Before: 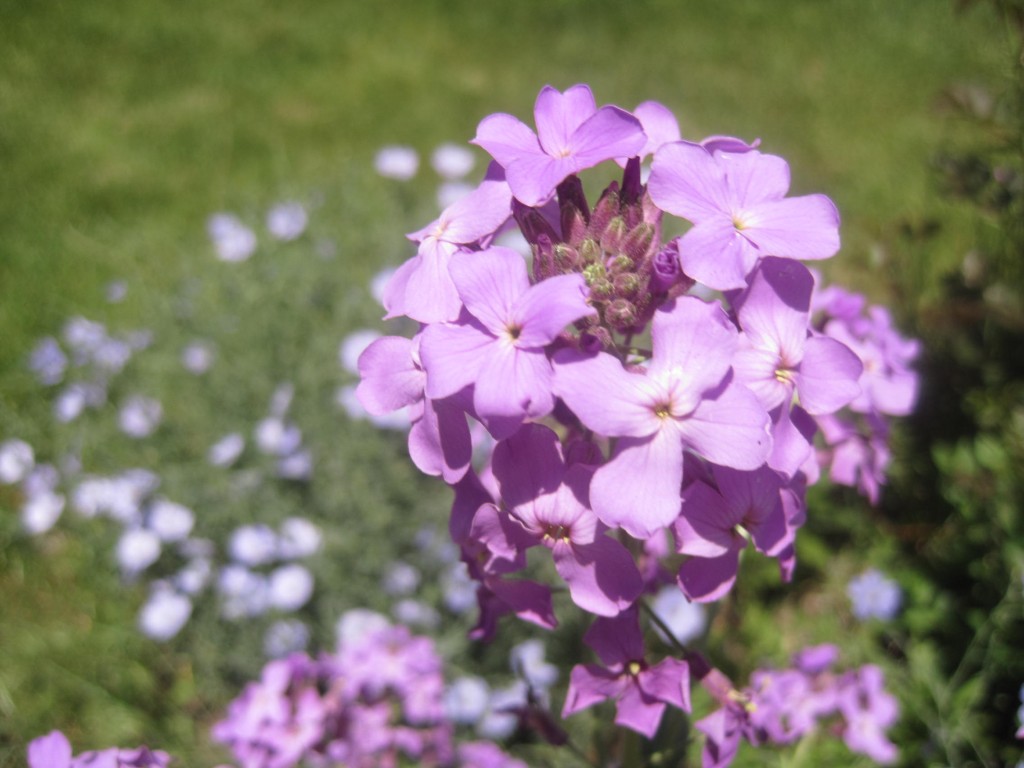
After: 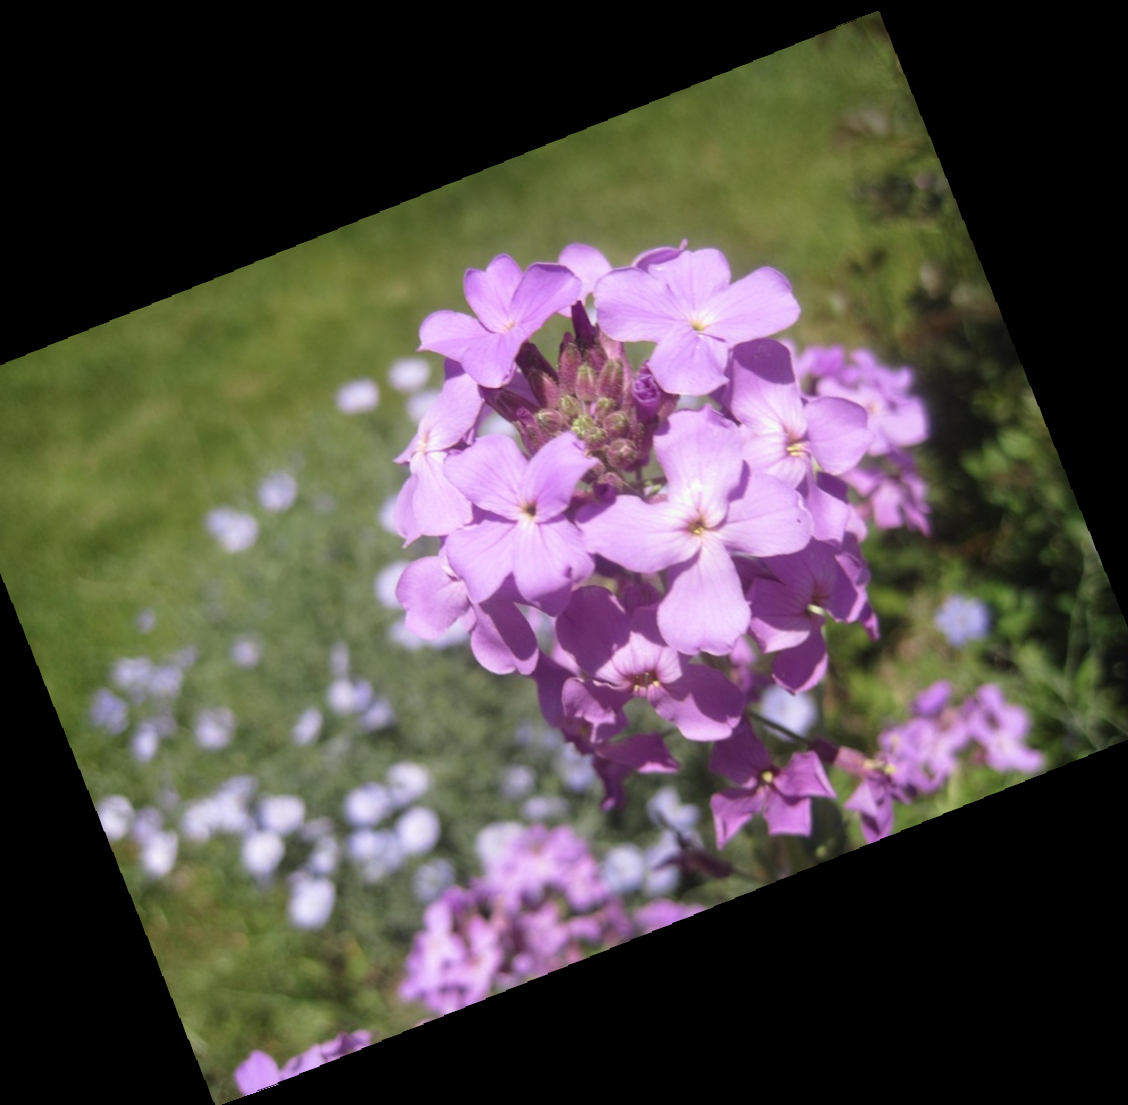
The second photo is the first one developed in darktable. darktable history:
crop and rotate: angle 19.43°, left 6.812%, right 4.125%, bottom 1.087%
rotate and perspective: rotation -2.56°, automatic cropping off
